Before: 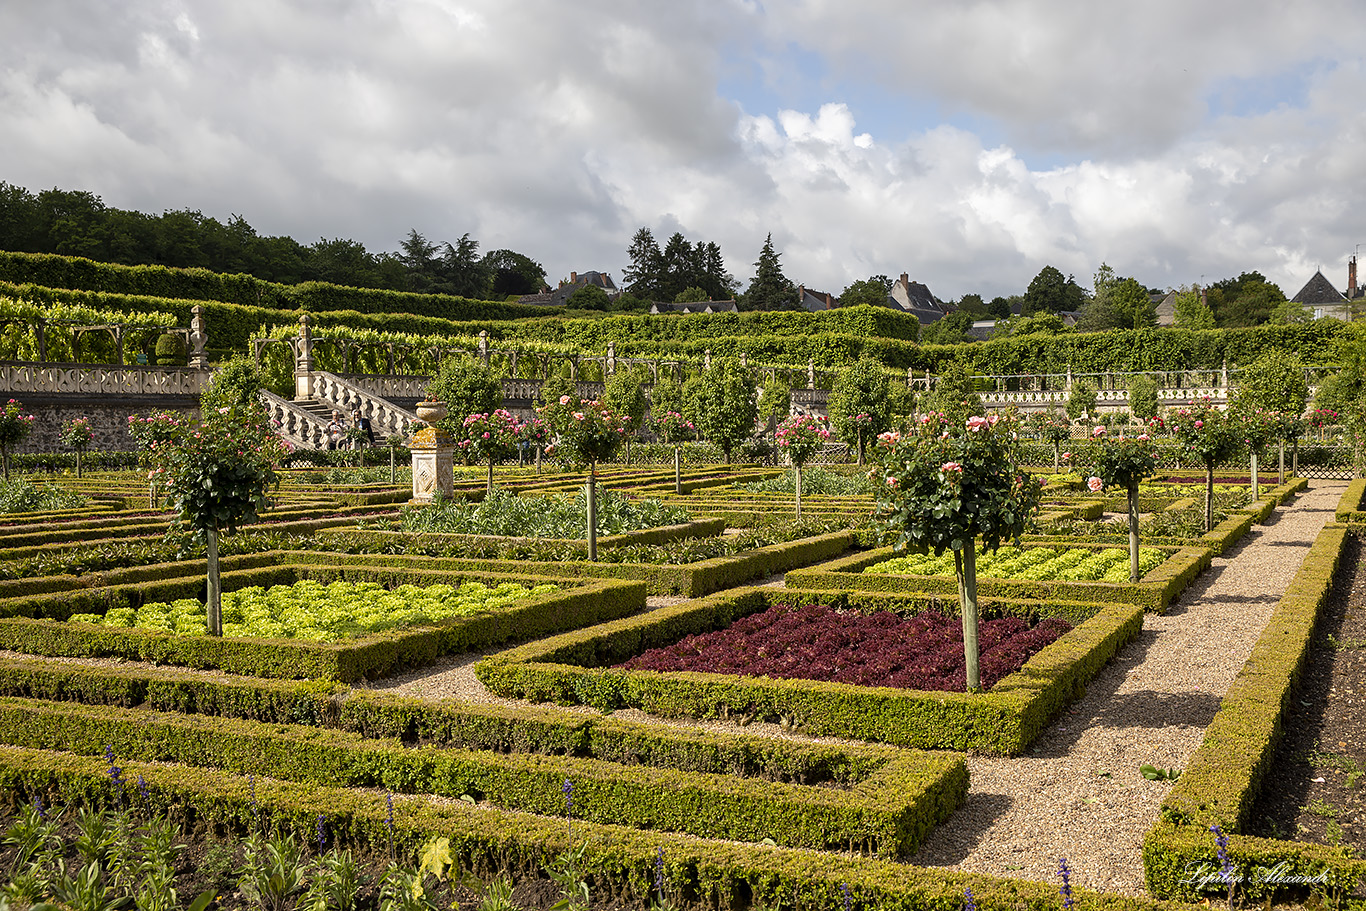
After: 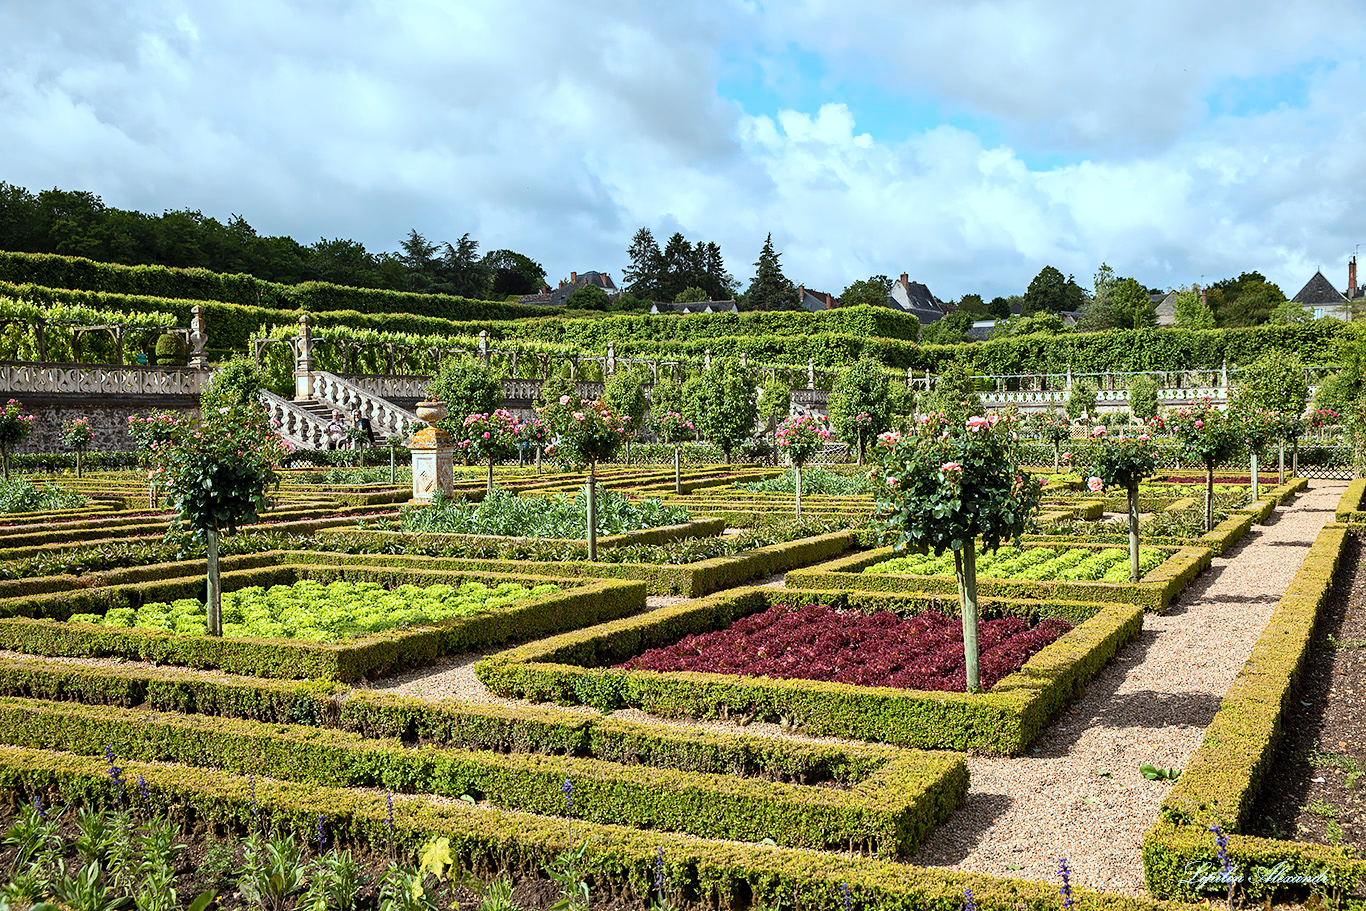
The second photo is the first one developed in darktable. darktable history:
color correction: highlights a* -10.69, highlights b* -19.19
haze removal: compatibility mode true, adaptive false
contrast brightness saturation: contrast 0.2, brightness 0.15, saturation 0.14
white balance: red 1.009, blue 0.985
